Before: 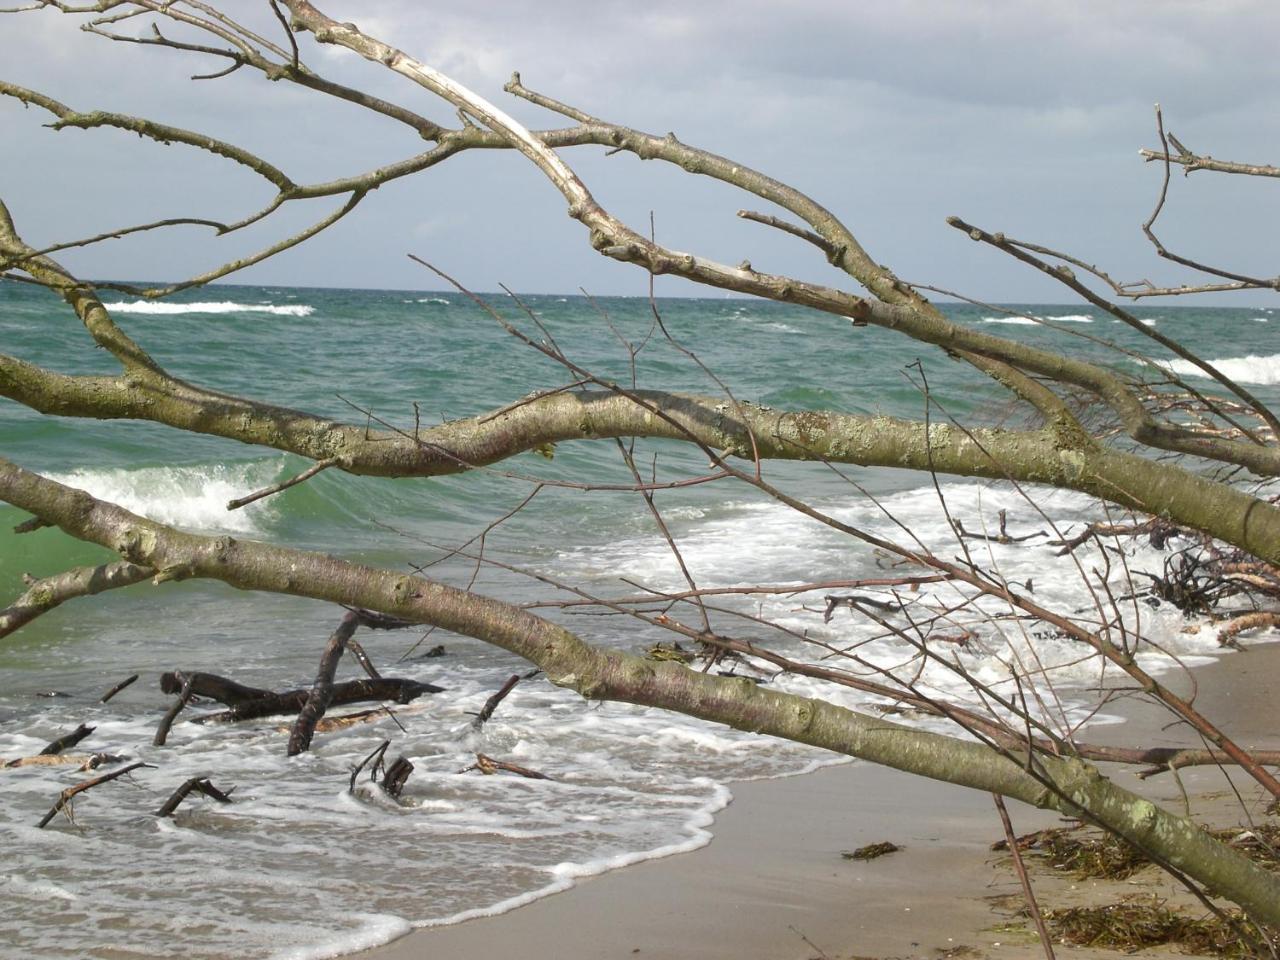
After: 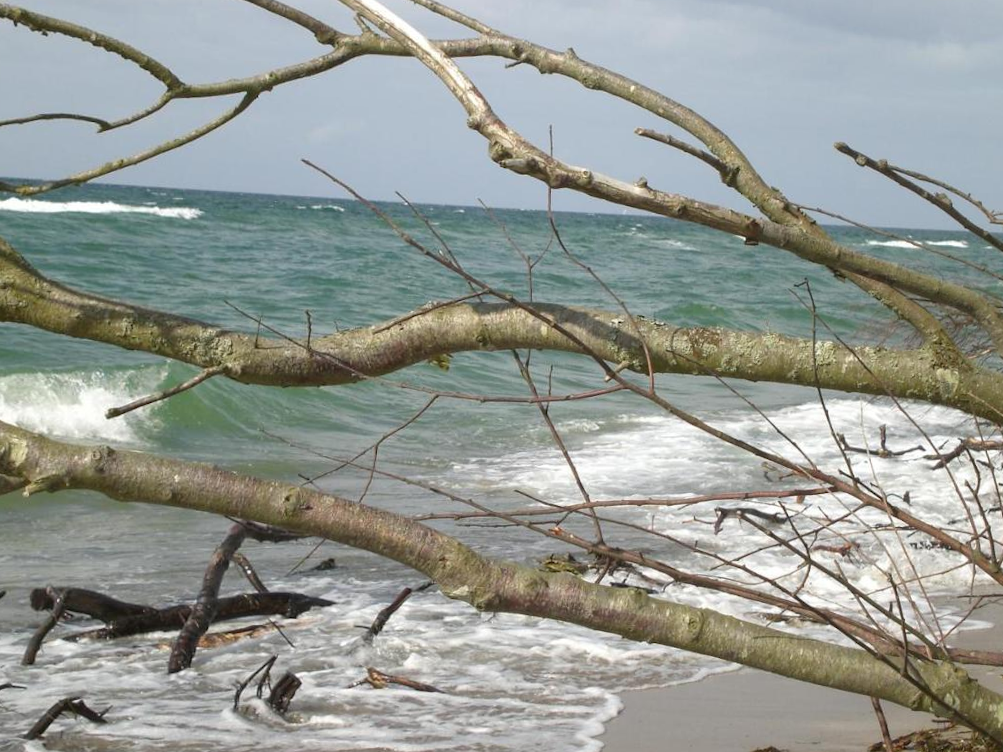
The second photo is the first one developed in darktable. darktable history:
rotate and perspective: rotation 0.679°, lens shift (horizontal) 0.136, crop left 0.009, crop right 0.991, crop top 0.078, crop bottom 0.95
crop: left 11.225%, top 5.381%, right 9.565%, bottom 10.314%
